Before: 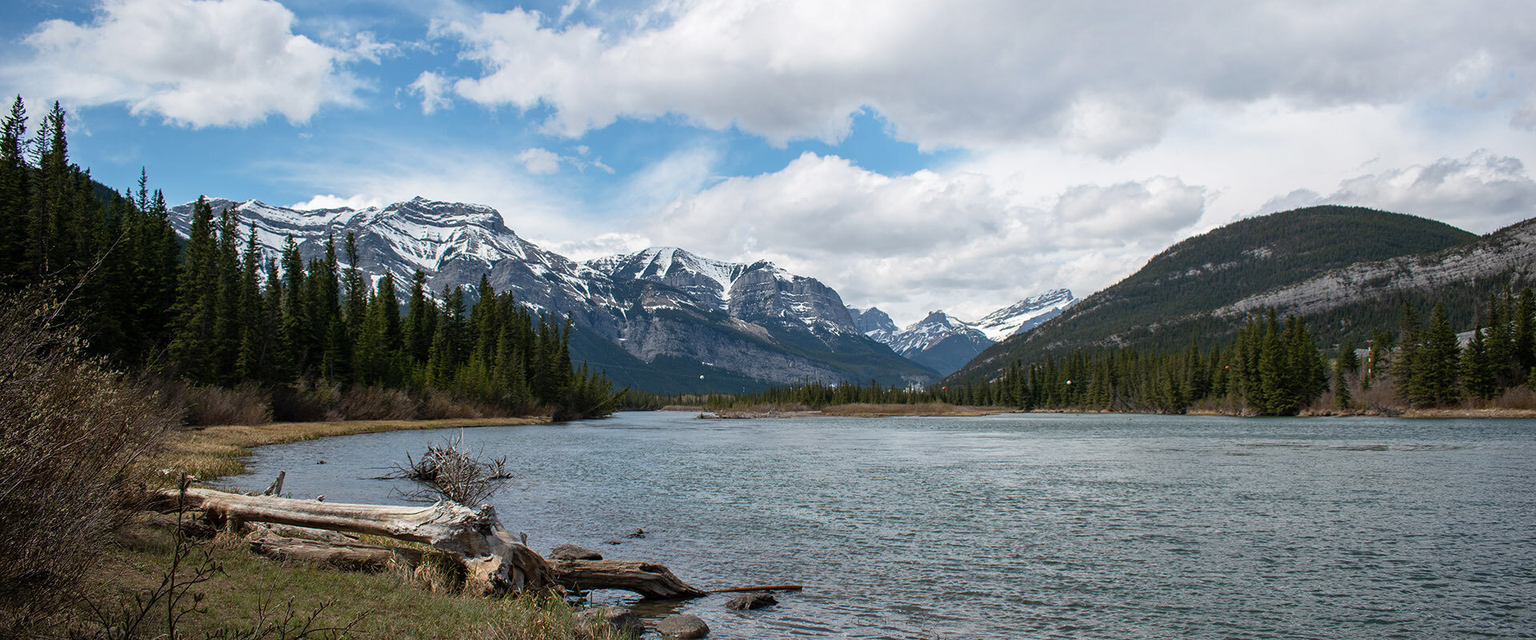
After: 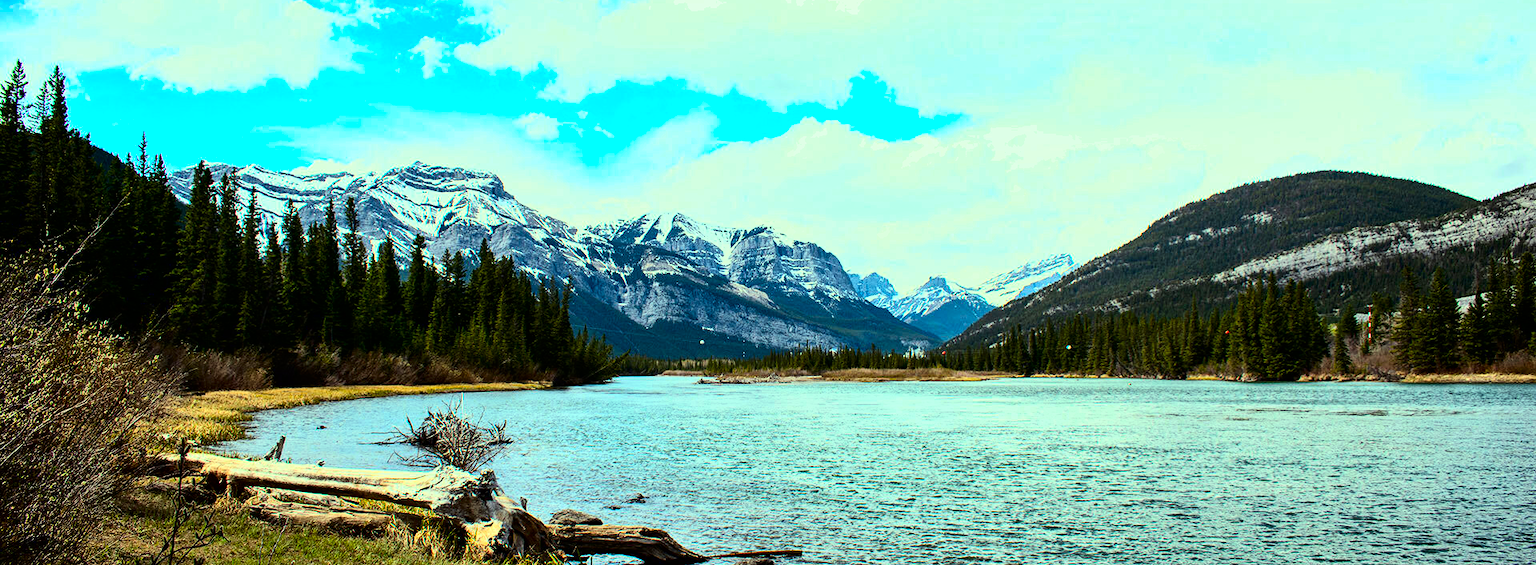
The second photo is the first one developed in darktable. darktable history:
shadows and highlights: shadows 47.38, highlights -41.14, soften with gaussian
crop and rotate: top 5.577%, bottom 5.946%
contrast brightness saturation: contrast 0.118, brightness -0.118, saturation 0.196
color balance rgb: highlights gain › luminance 15.17%, highlights gain › chroma 6.926%, highlights gain › hue 122.85°, linear chroma grading › shadows -7.558%, linear chroma grading › global chroma 9.933%, perceptual saturation grading › global saturation 25.026%
base curve: curves: ch0 [(0, 0) (0.007, 0.004) (0.027, 0.03) (0.046, 0.07) (0.207, 0.54) (0.442, 0.872) (0.673, 0.972) (1, 1)]
